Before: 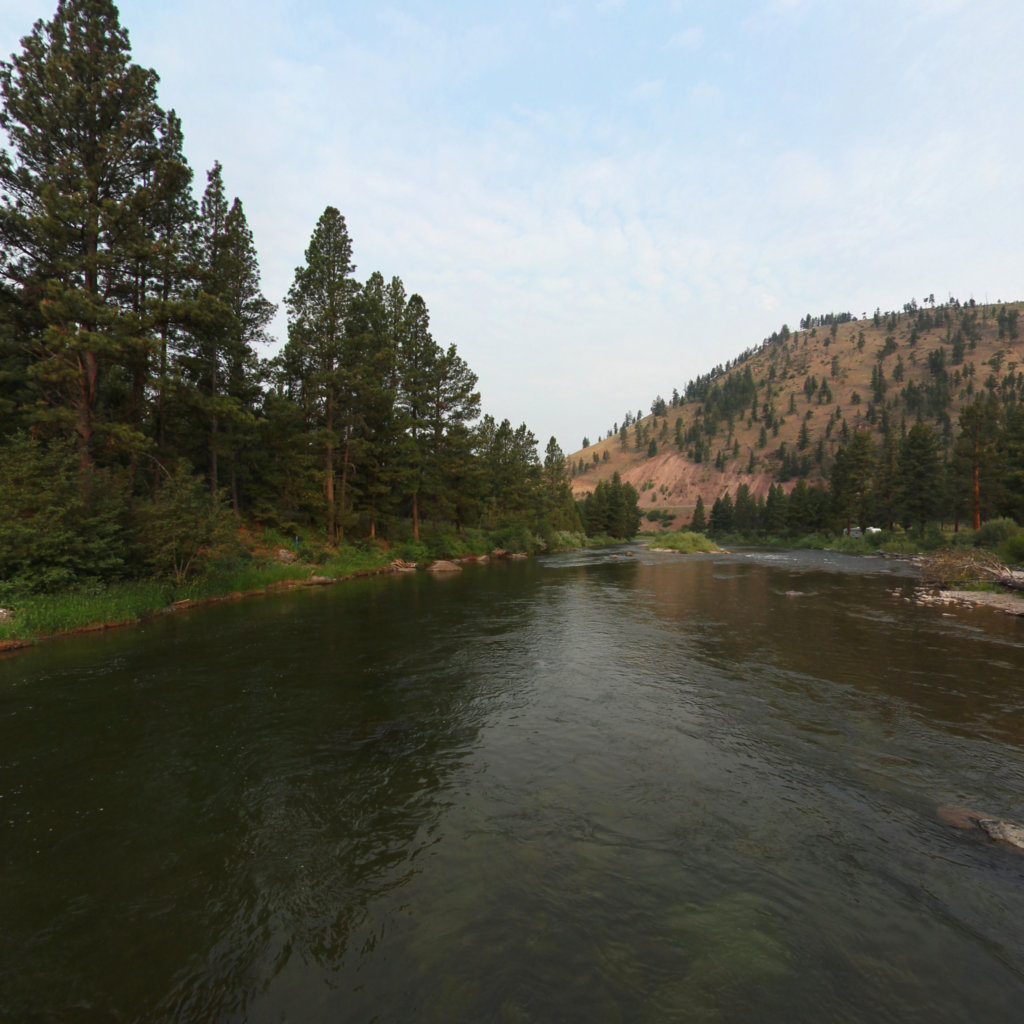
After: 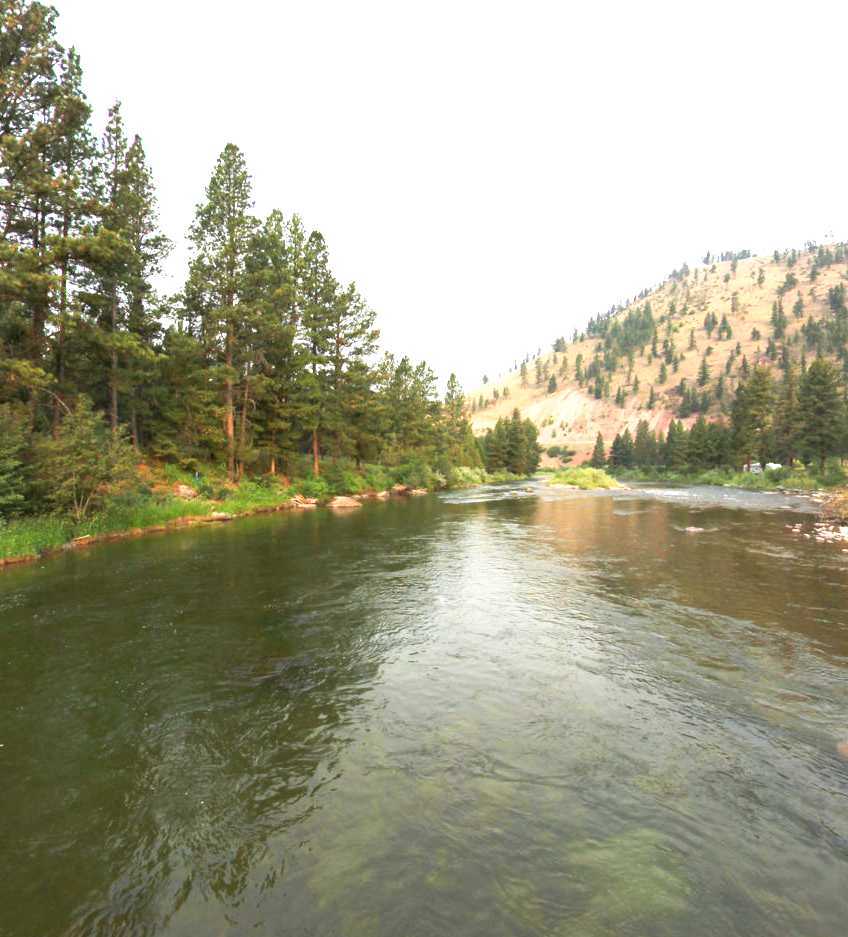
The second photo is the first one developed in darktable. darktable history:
base curve: curves: ch0 [(0, 0) (0.688, 0.865) (1, 1)], preserve colors none
crop: left 9.807%, top 6.259%, right 7.334%, bottom 2.177%
exposure: black level correction 0.001, exposure 2 EV, compensate highlight preservation false
